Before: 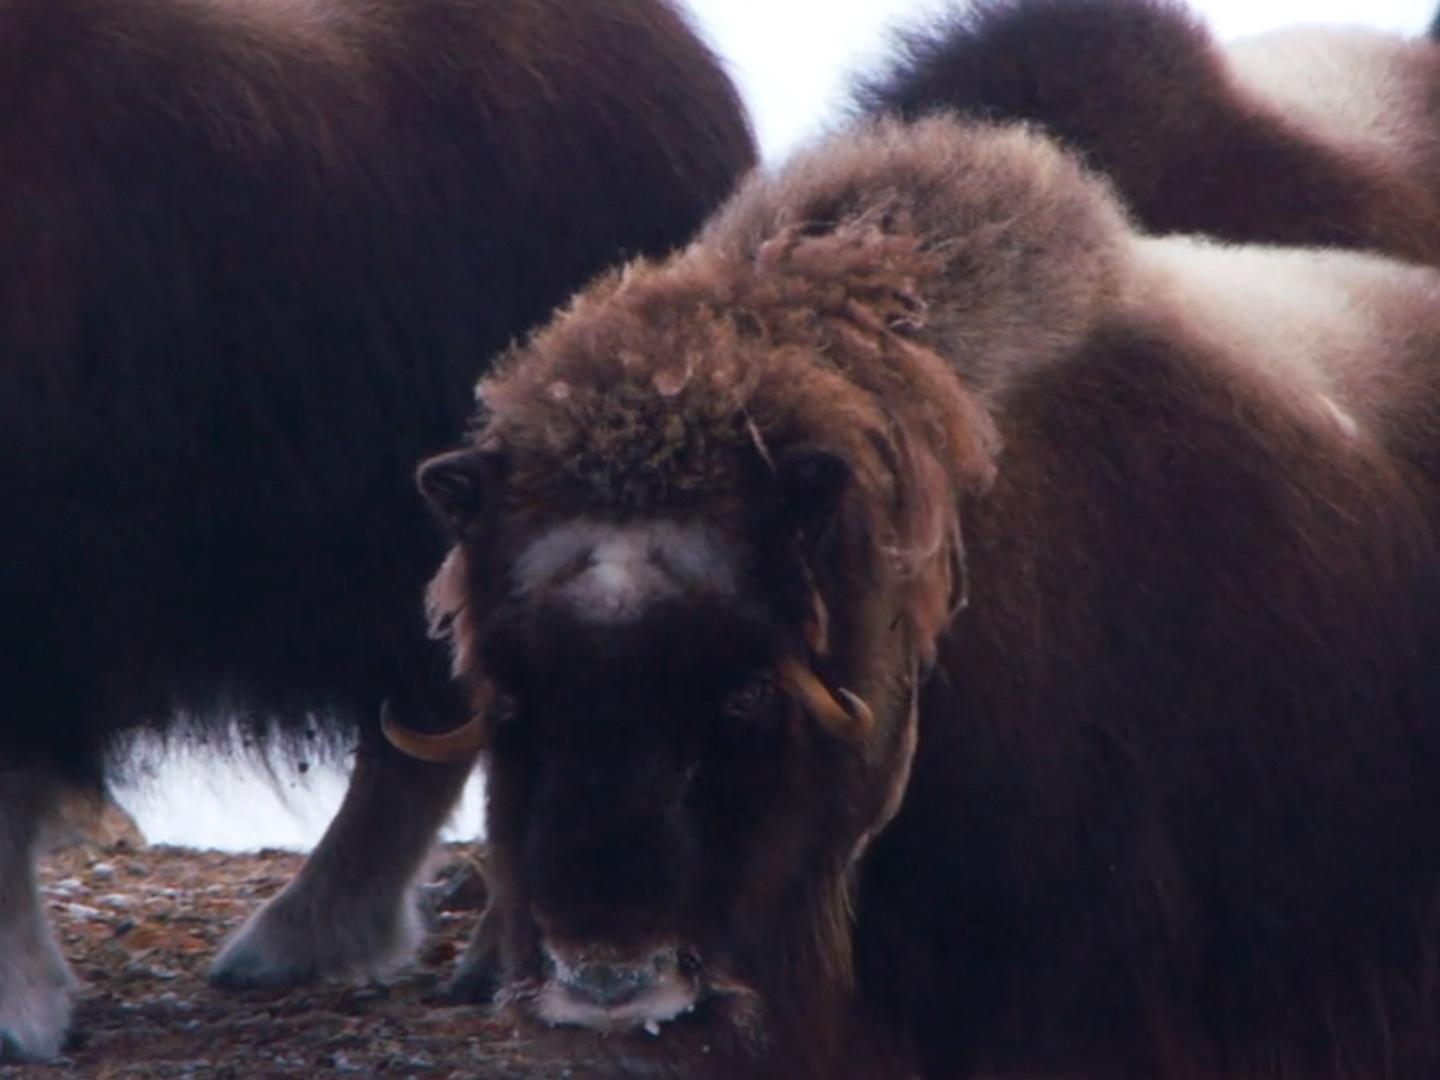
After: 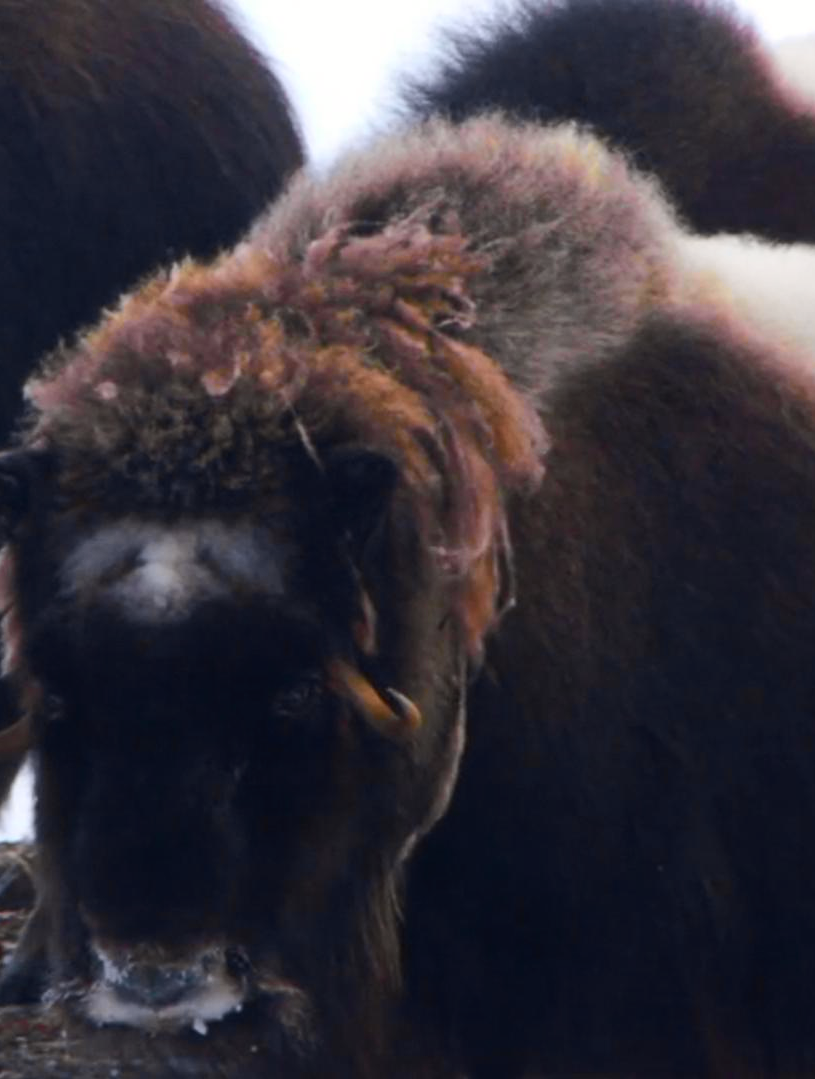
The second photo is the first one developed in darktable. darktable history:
crop: left 31.458%, top 0%, right 11.876%
tone curve: curves: ch0 [(0, 0.024) (0.049, 0.038) (0.176, 0.162) (0.33, 0.331) (0.432, 0.475) (0.601, 0.665) (0.843, 0.876) (1, 1)]; ch1 [(0, 0) (0.339, 0.358) (0.445, 0.439) (0.476, 0.47) (0.504, 0.504) (0.53, 0.511) (0.557, 0.558) (0.627, 0.635) (0.728, 0.746) (1, 1)]; ch2 [(0, 0) (0.327, 0.324) (0.417, 0.44) (0.46, 0.453) (0.502, 0.504) (0.526, 0.52) (0.54, 0.564) (0.606, 0.626) (0.76, 0.75) (1, 1)], color space Lab, independent channels, preserve colors none
